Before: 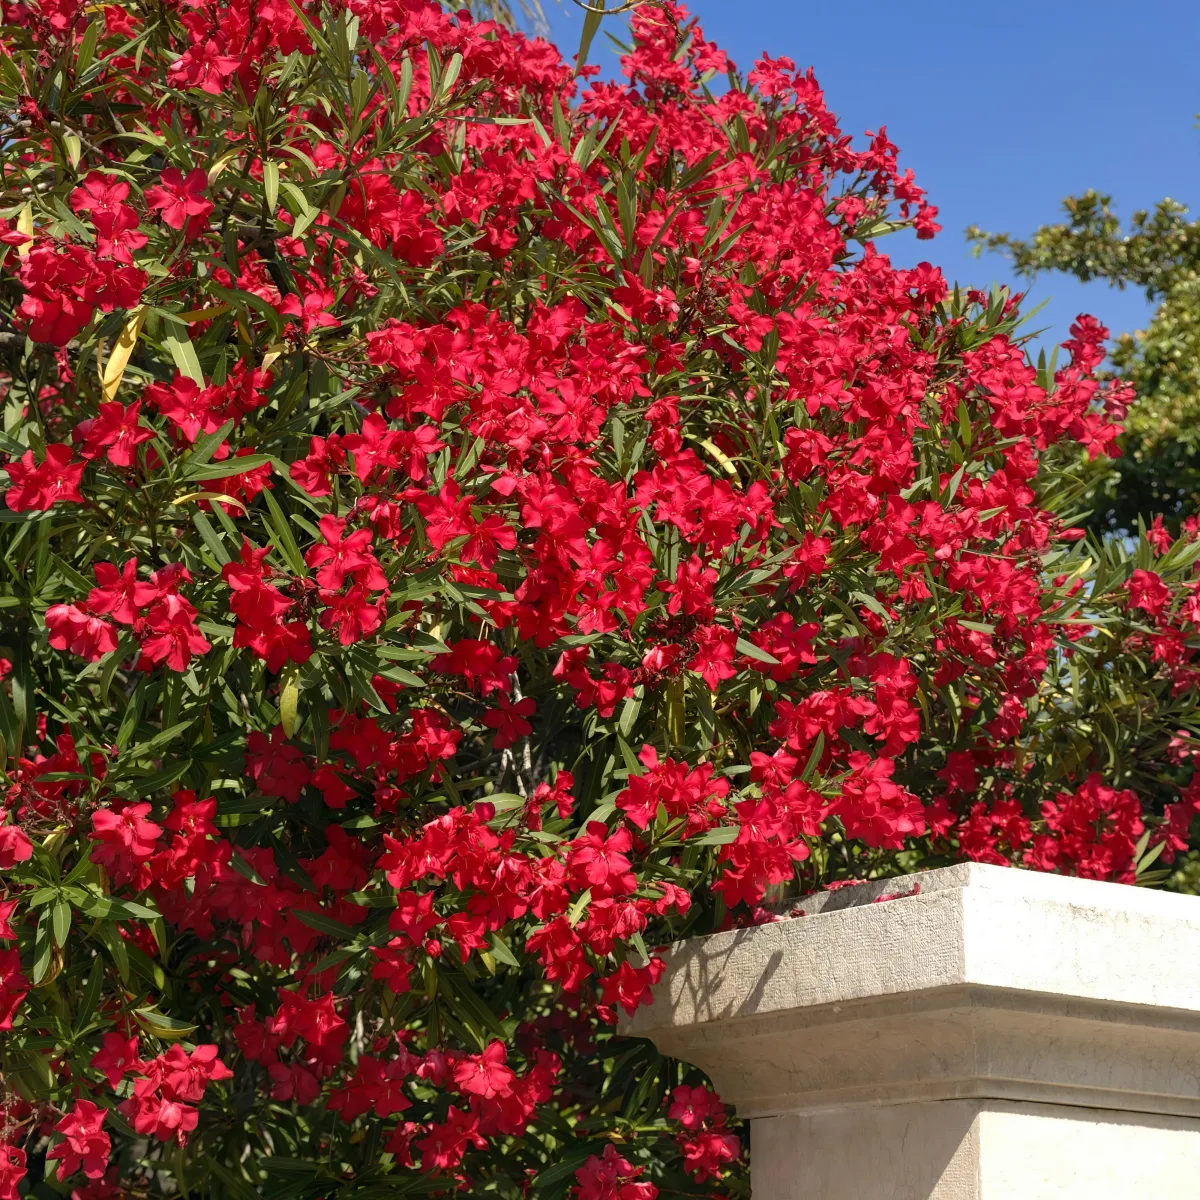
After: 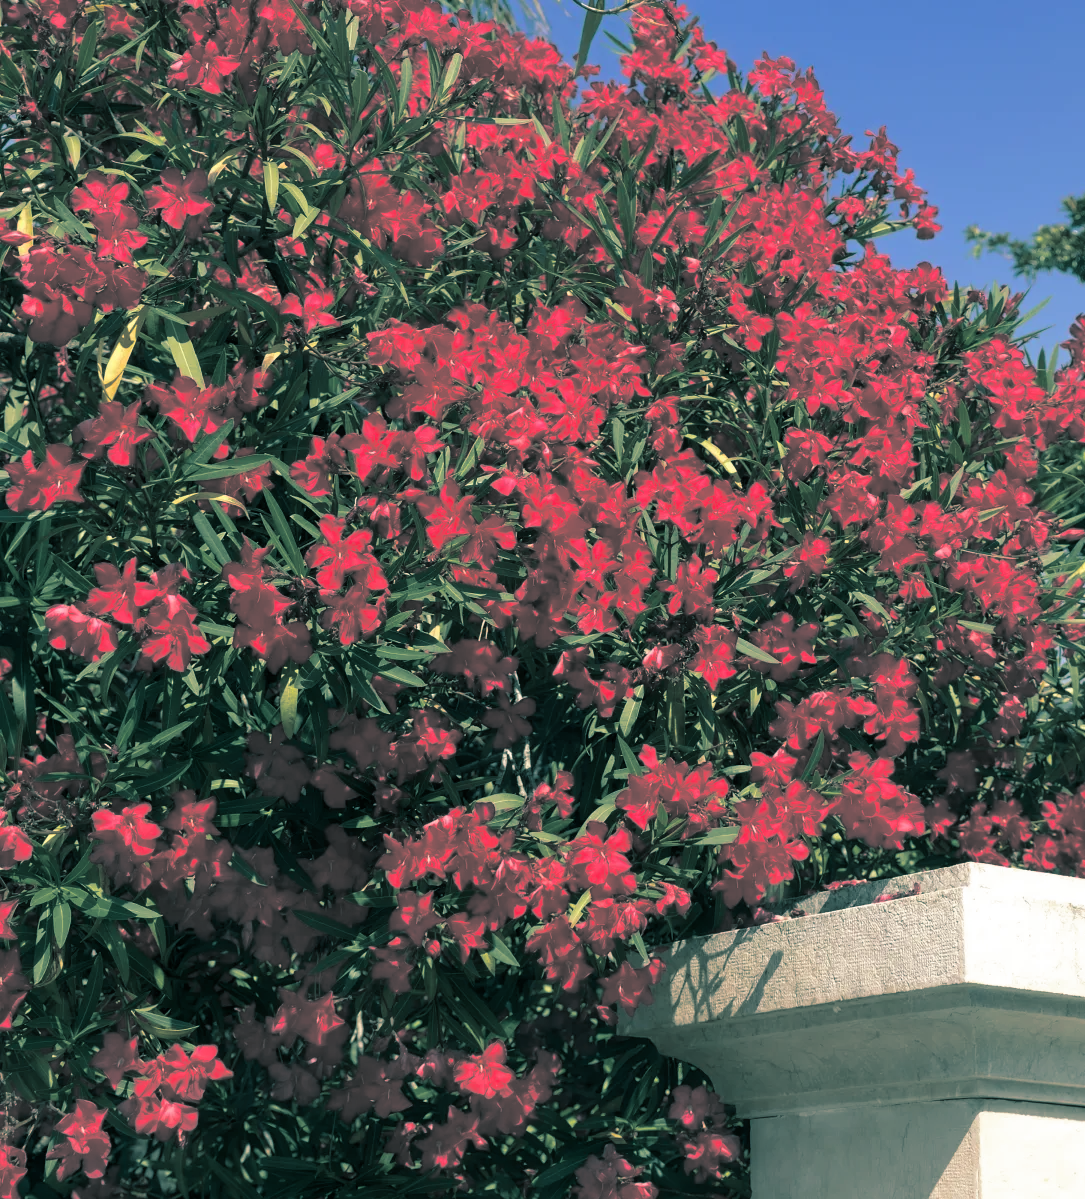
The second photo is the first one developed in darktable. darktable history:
split-toning: shadows › hue 186.43°, highlights › hue 49.29°, compress 30.29%
crop: right 9.509%, bottom 0.031%
